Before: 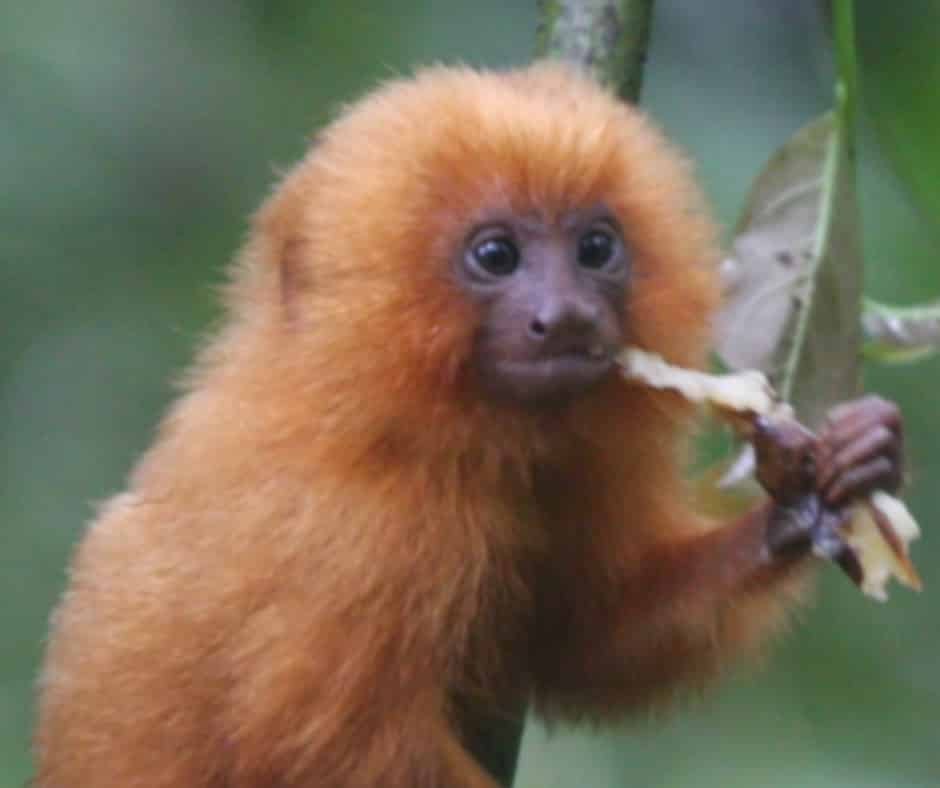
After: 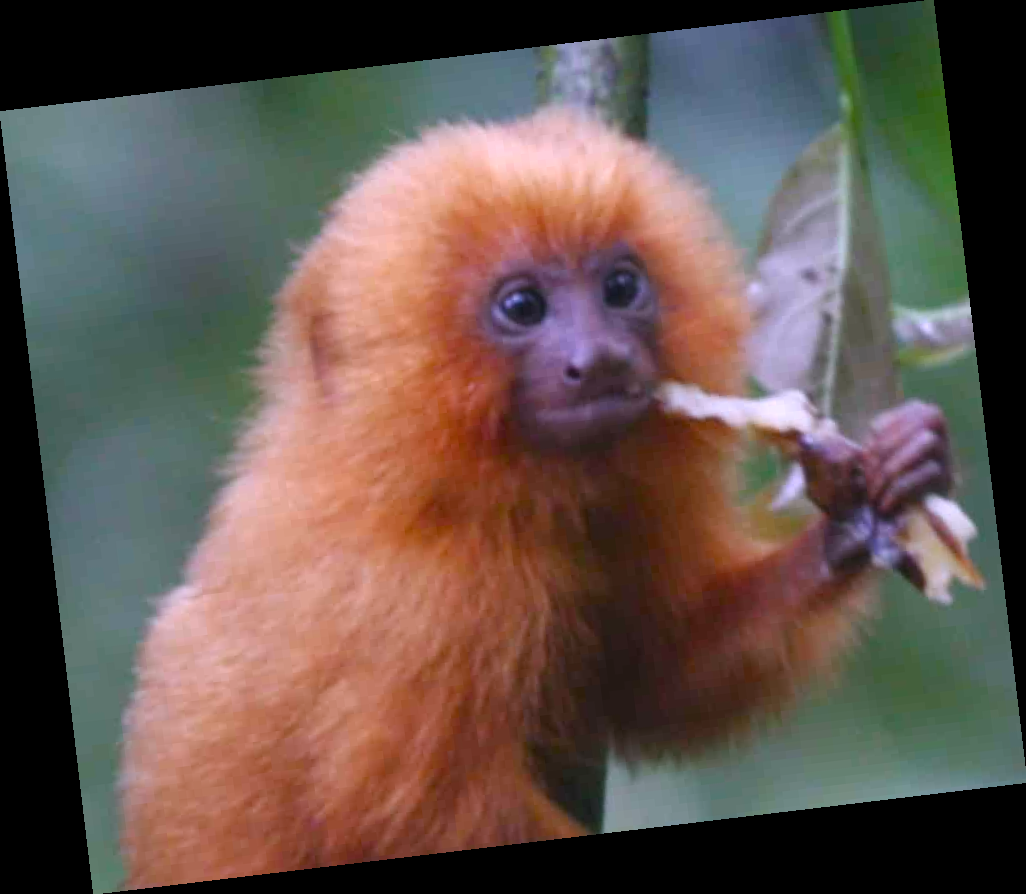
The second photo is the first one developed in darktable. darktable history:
color balance rgb: perceptual saturation grading › global saturation 20%, perceptual saturation grading › highlights -25%, perceptual saturation grading › shadows 25%
levels: levels [0.026, 0.507, 0.987]
white balance: red 1.042, blue 1.17
rotate and perspective: rotation -6.83°, automatic cropping off
